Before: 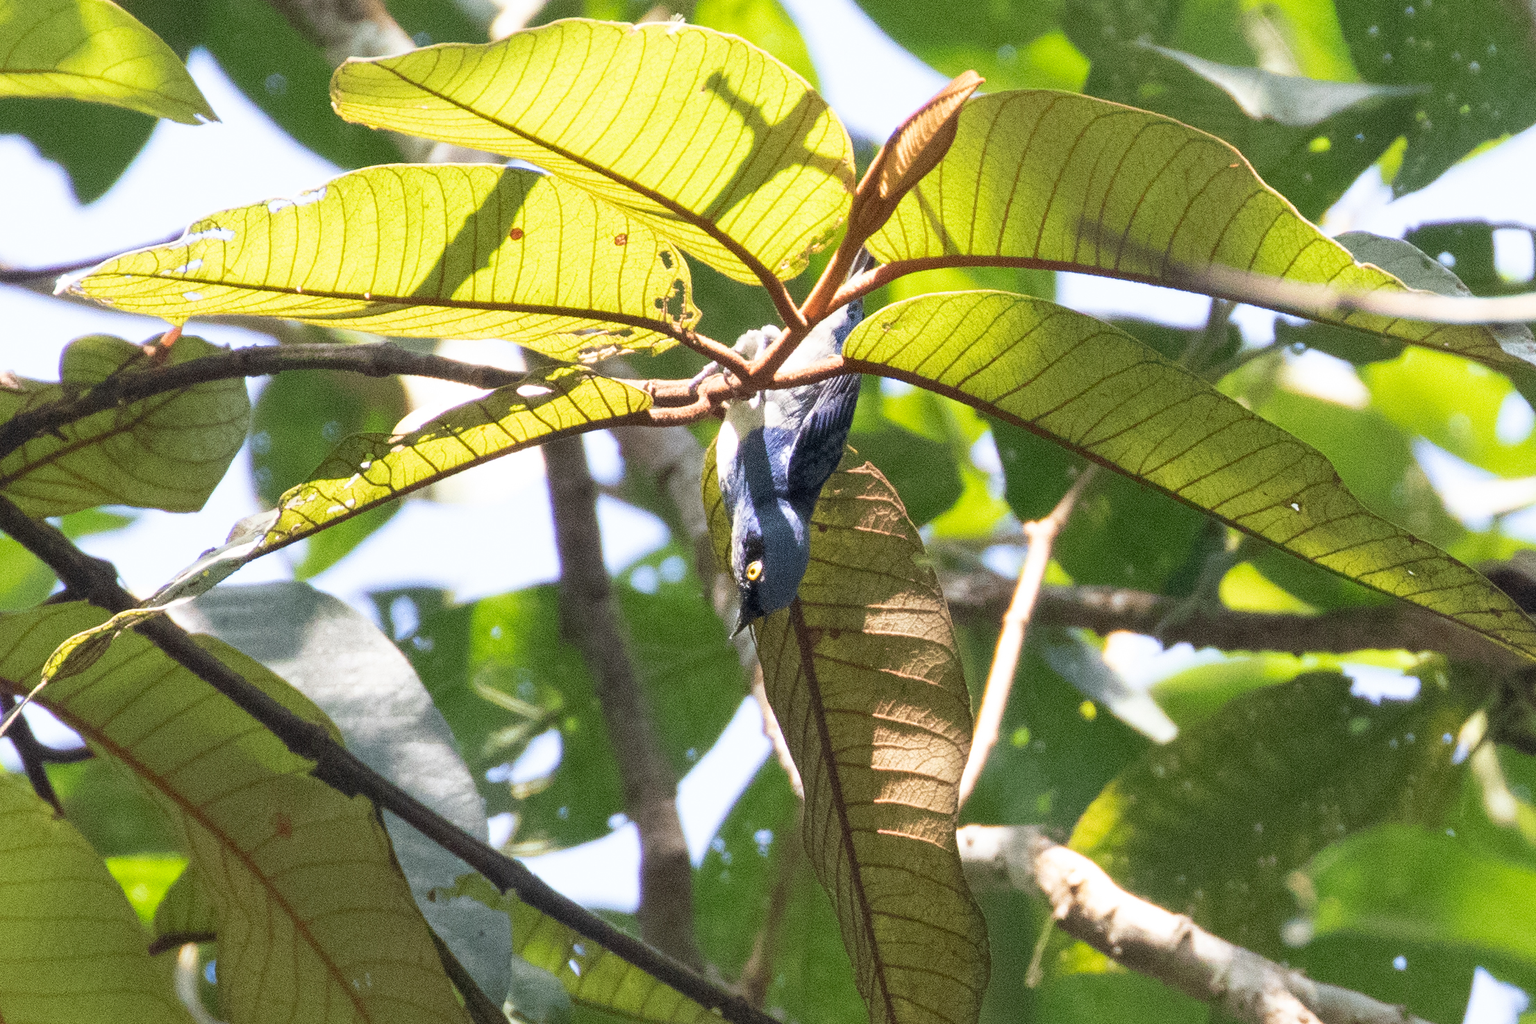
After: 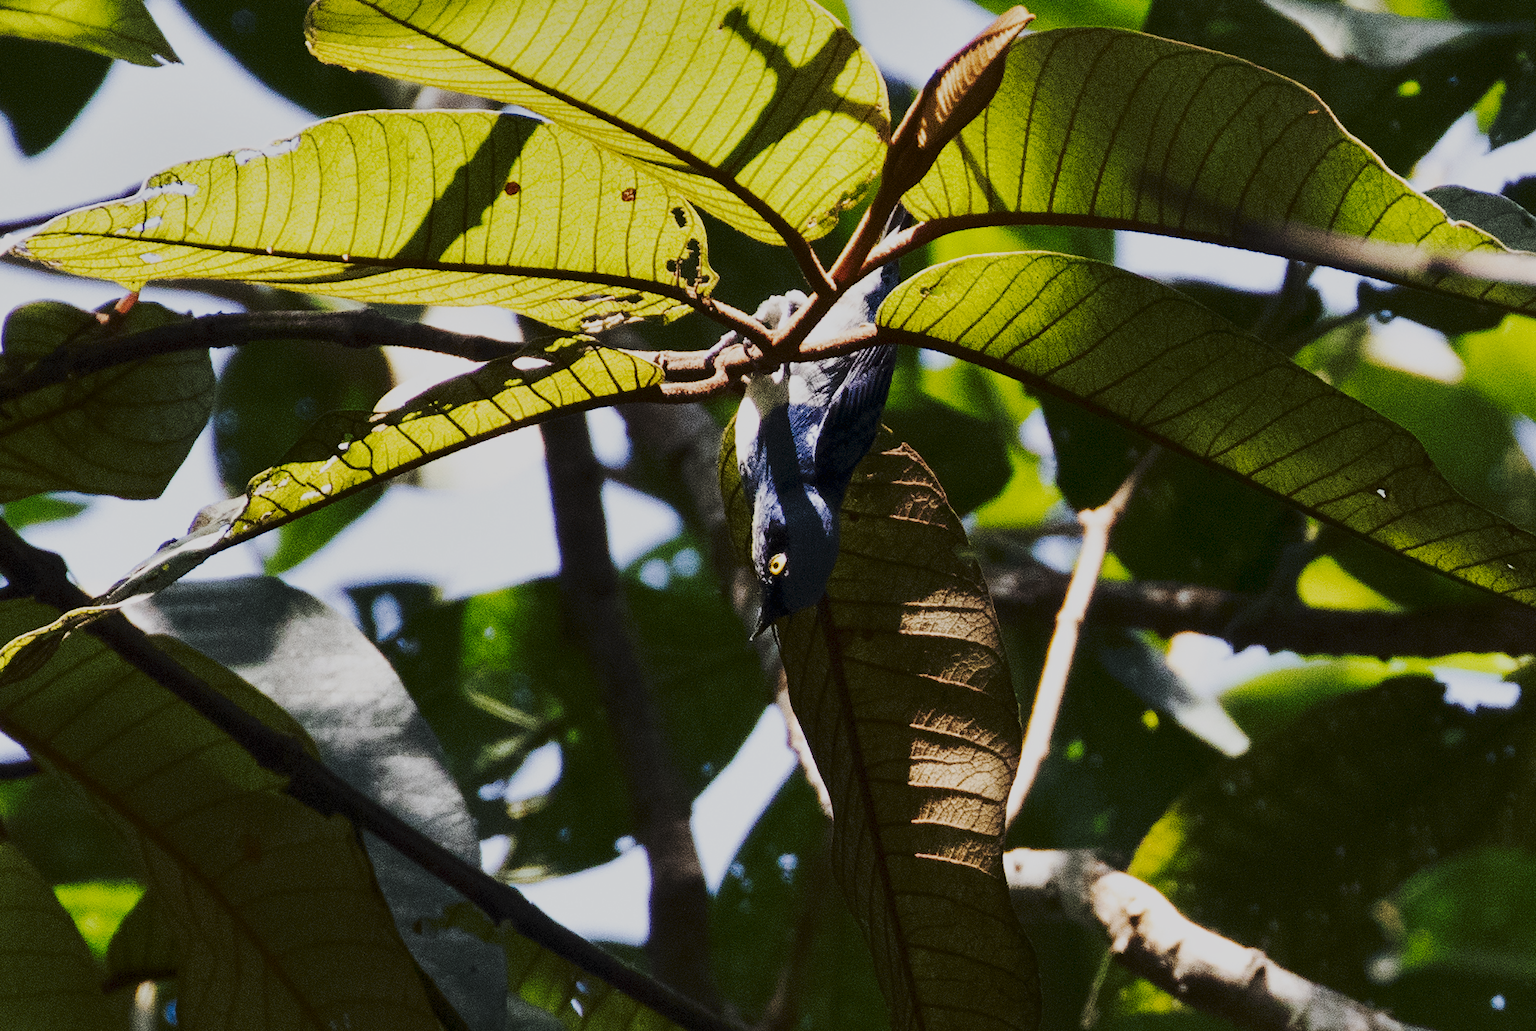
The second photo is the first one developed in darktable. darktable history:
crop: left 3.755%, top 6.42%, right 6.603%, bottom 3.342%
filmic rgb: black relative exposure -6.98 EV, white relative exposure 5.64 EV, hardness 2.84
contrast brightness saturation: contrast 0.284
tone curve: curves: ch0 [(0, 0) (0.003, 0.045) (0.011, 0.054) (0.025, 0.069) (0.044, 0.083) (0.069, 0.101) (0.1, 0.119) (0.136, 0.146) (0.177, 0.177) (0.224, 0.221) (0.277, 0.277) (0.335, 0.362) (0.399, 0.452) (0.468, 0.571) (0.543, 0.666) (0.623, 0.758) (0.709, 0.853) (0.801, 0.896) (0.898, 0.945) (1, 1)], preserve colors none
contrast equalizer: octaves 7, y [[0.6 ×6], [0.55 ×6], [0 ×6], [0 ×6], [0 ×6]], mix 0.159
shadows and highlights: shadows 5.27, shadows color adjustment 98.01%, highlights color adjustment 58.21%, soften with gaussian
exposure: black level correction 0.001, exposure 0.017 EV, compensate exposure bias true, compensate highlight preservation false
